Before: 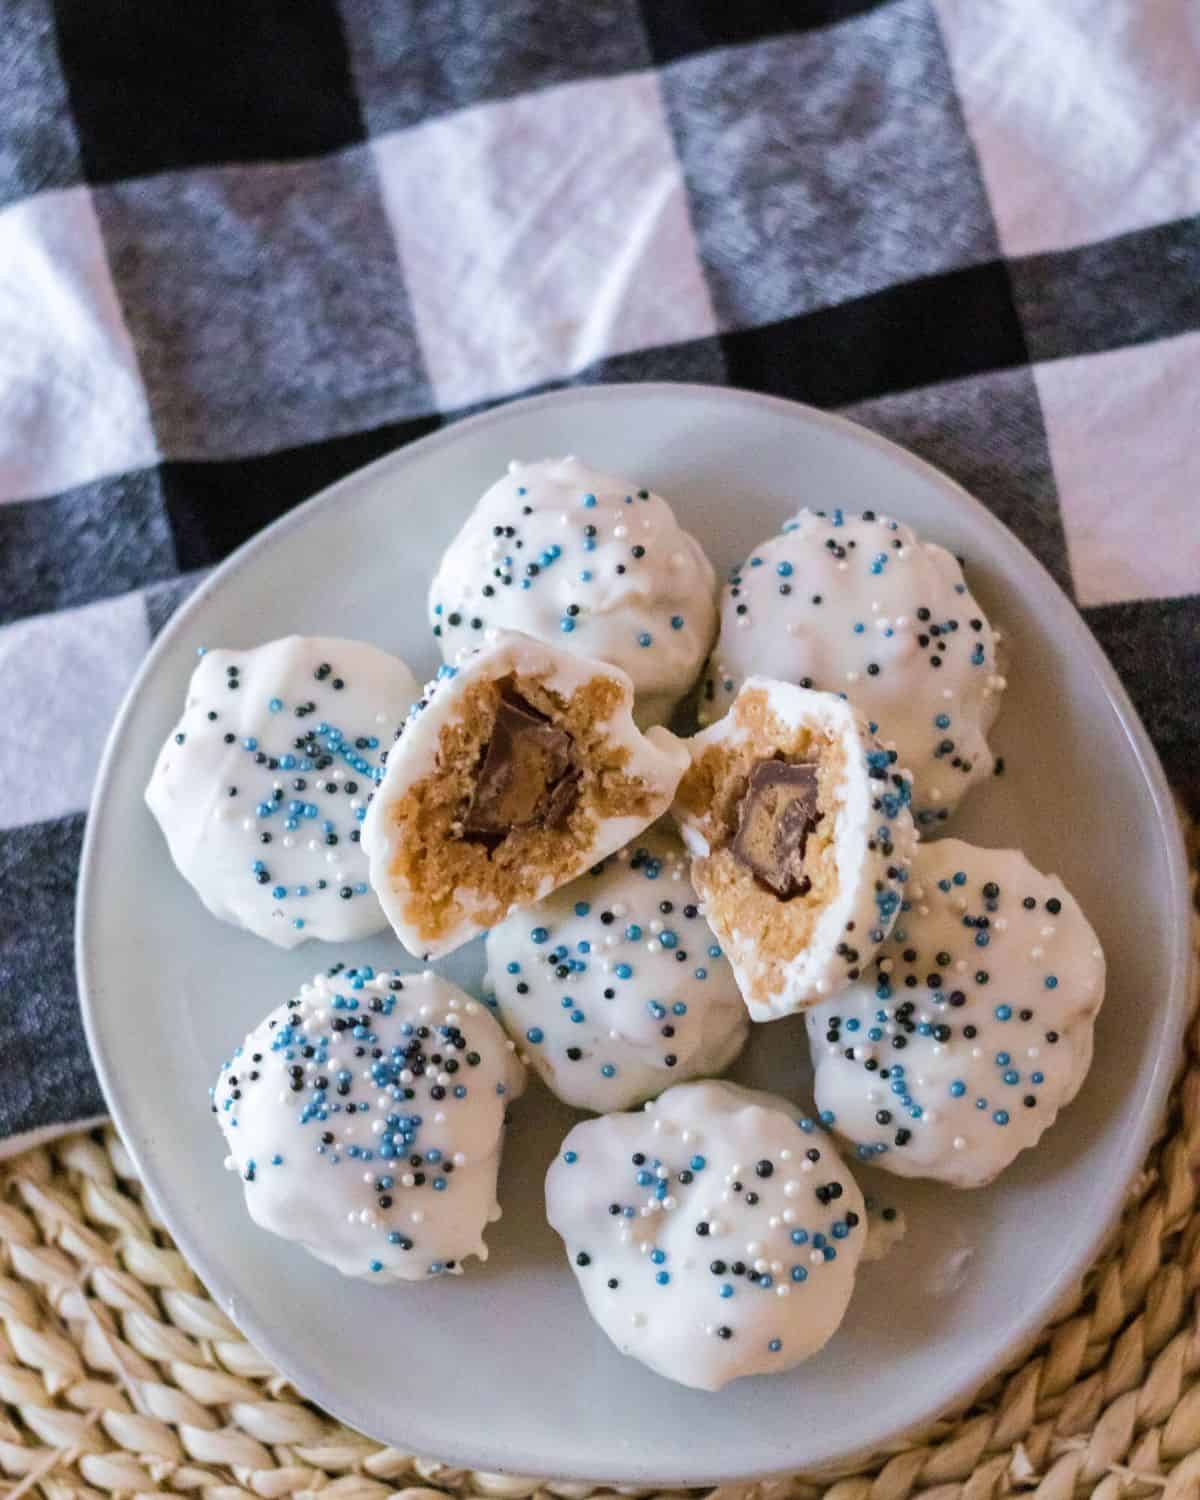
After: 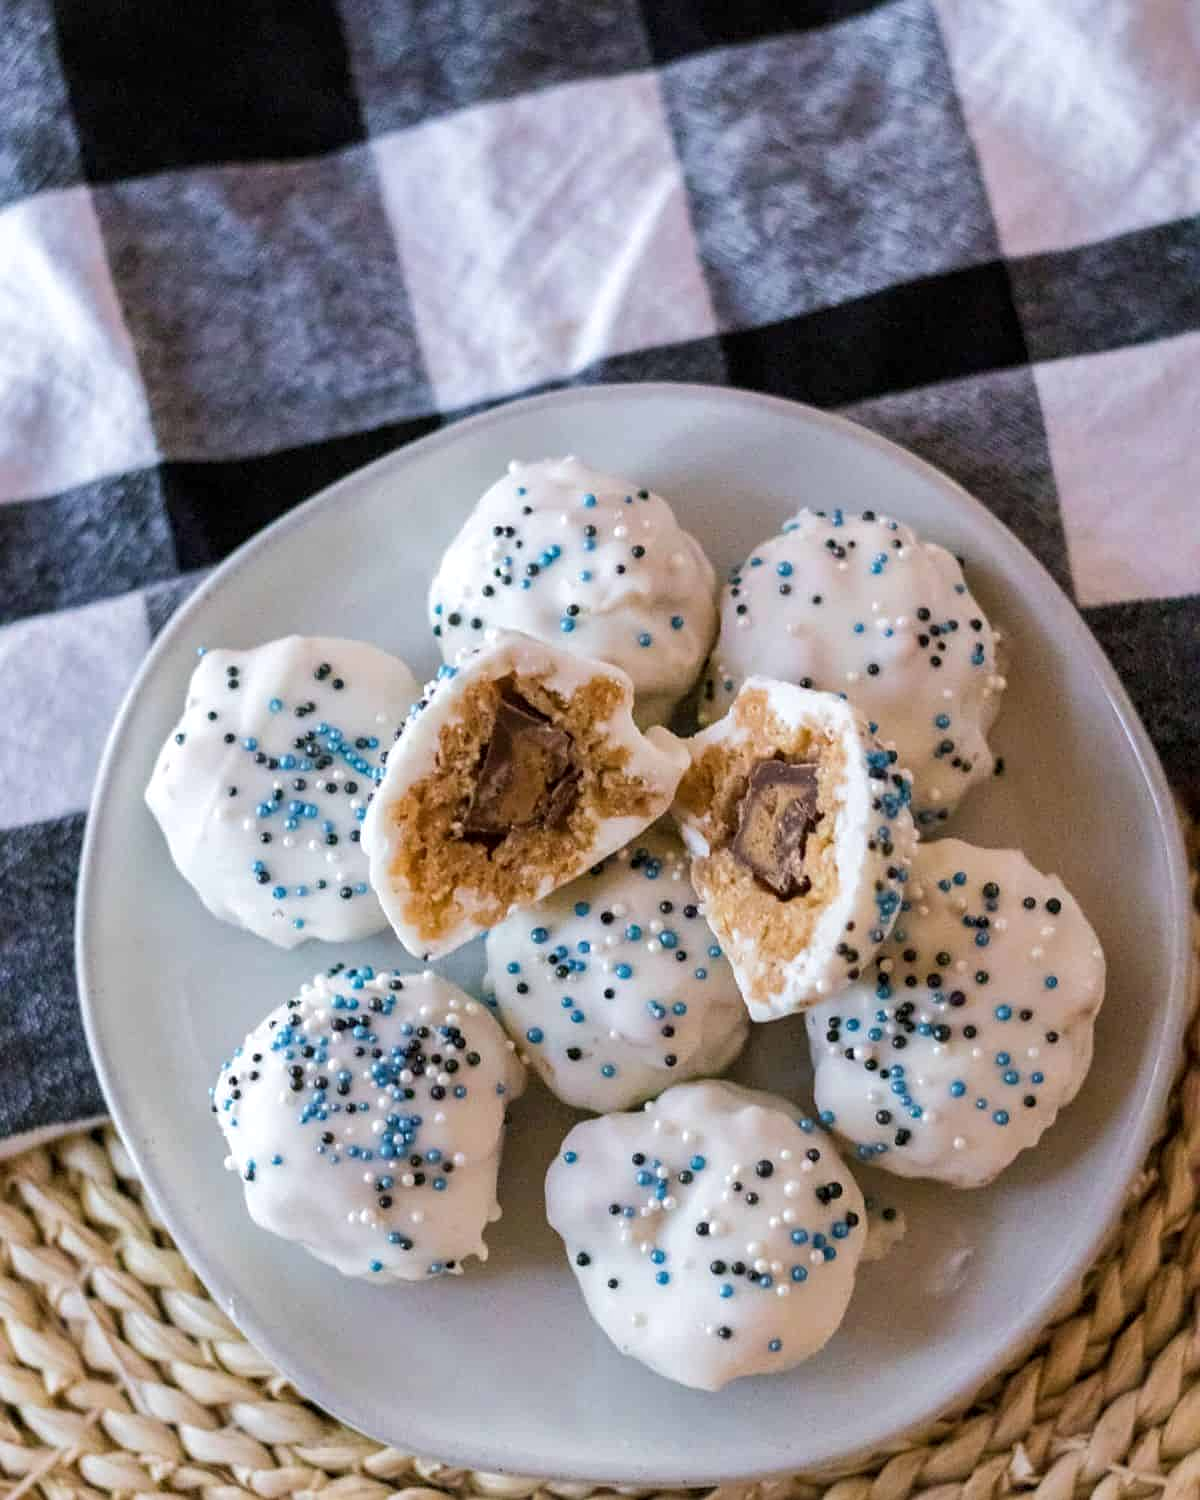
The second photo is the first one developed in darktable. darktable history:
local contrast: highlights 101%, shadows 102%, detail 119%, midtone range 0.2
sharpen: amount 0.202
